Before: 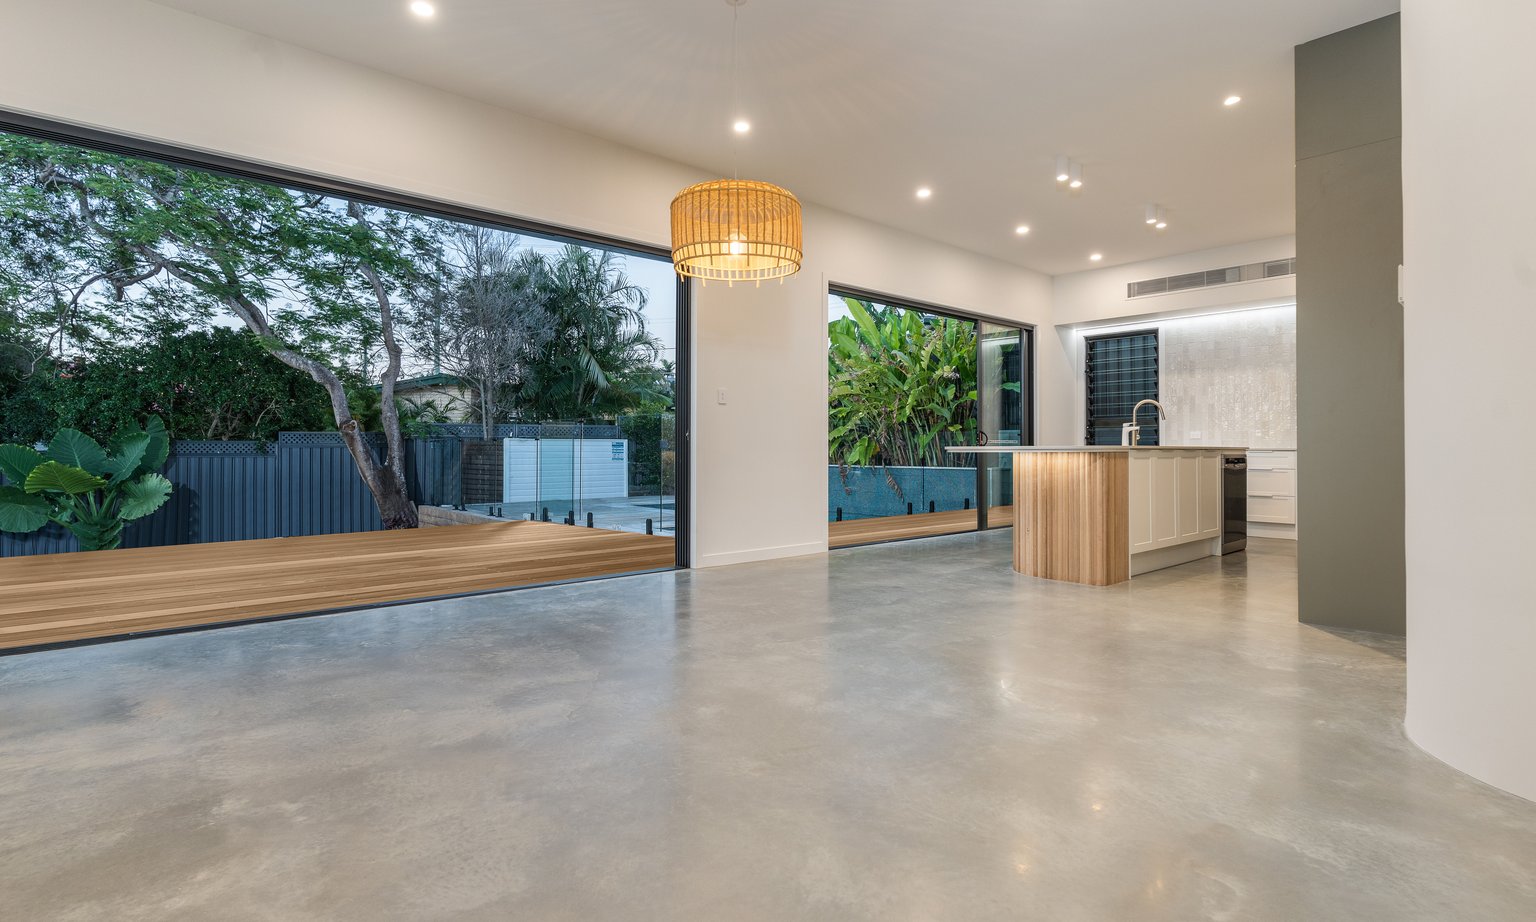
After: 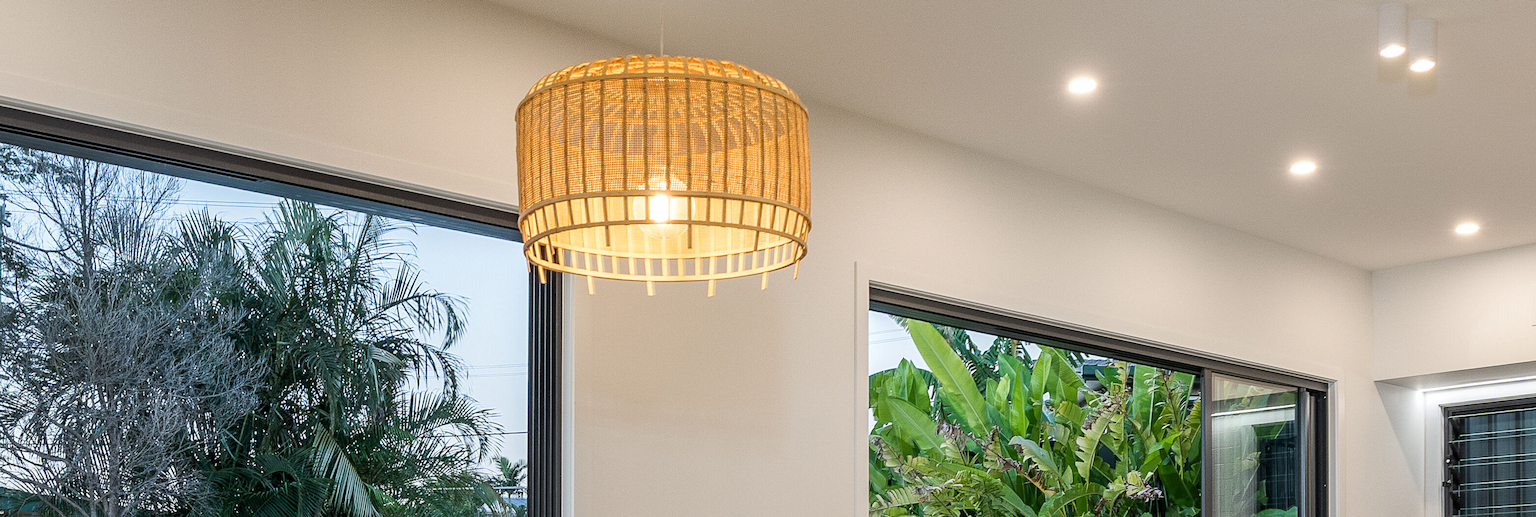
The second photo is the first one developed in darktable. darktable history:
local contrast: highlights 100%, shadows 100%, detail 120%, midtone range 0.2
crop: left 28.64%, top 16.832%, right 26.637%, bottom 58.055%
